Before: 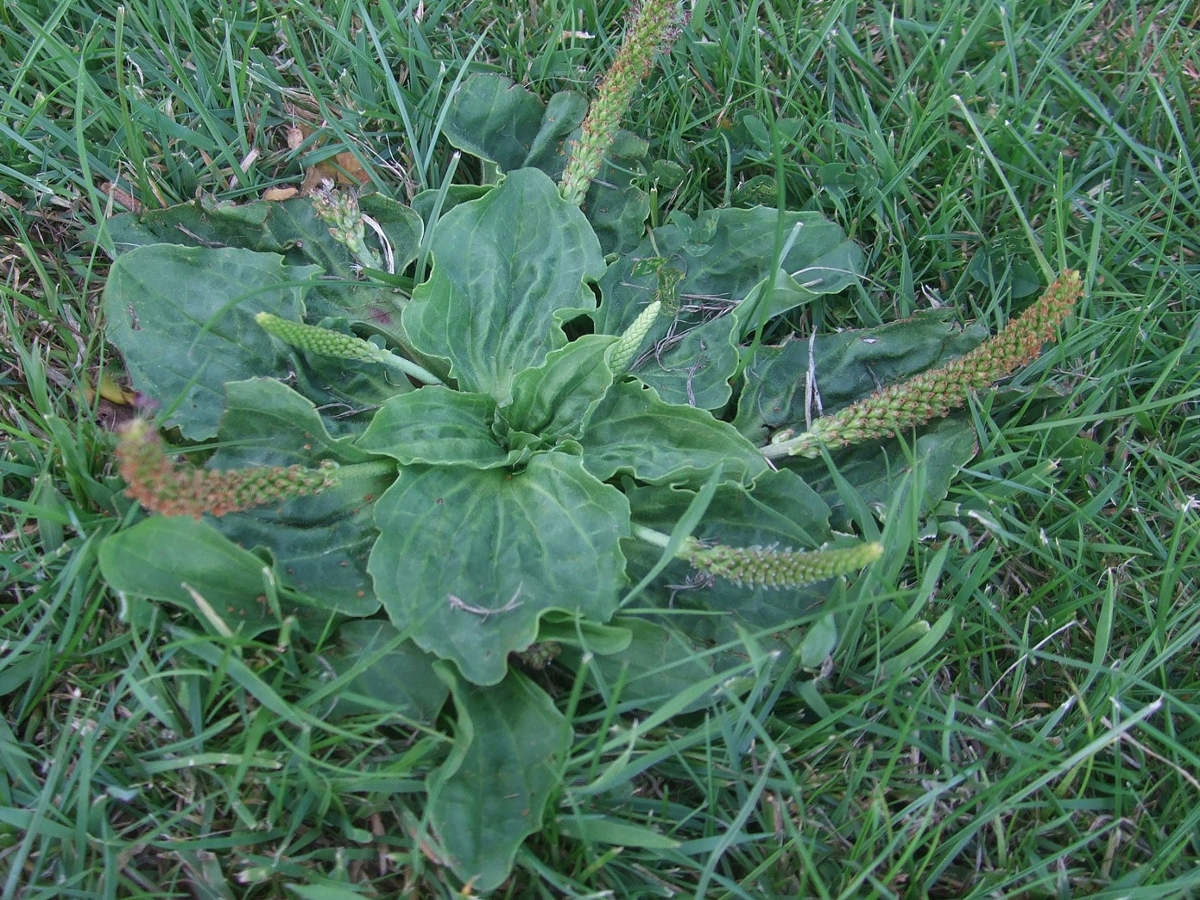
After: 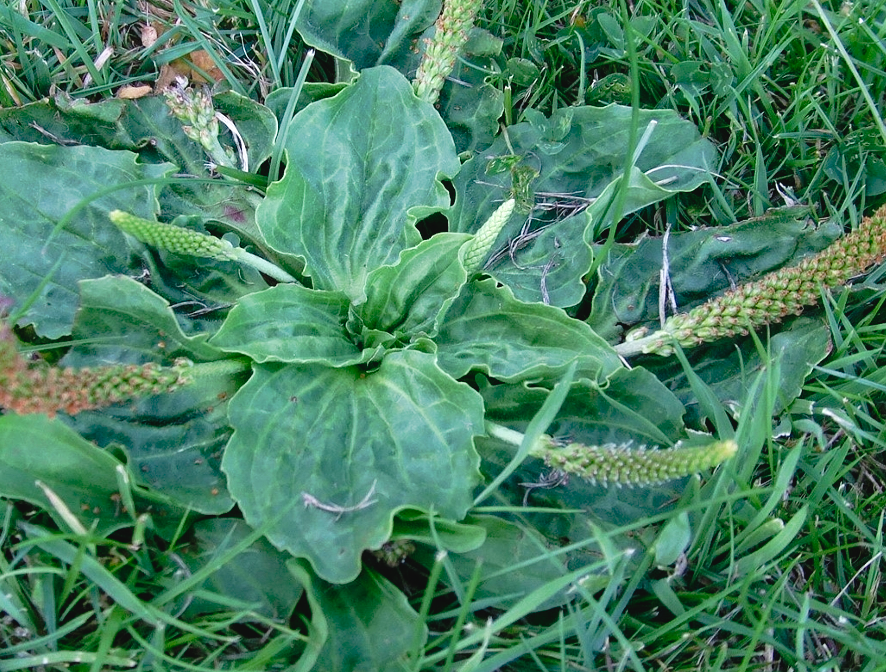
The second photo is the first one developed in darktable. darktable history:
crop and rotate: left 12.221%, top 11.432%, right 13.885%, bottom 13.882%
tone curve: curves: ch0 [(0, 0) (0.003, 0.033) (0.011, 0.033) (0.025, 0.036) (0.044, 0.039) (0.069, 0.04) (0.1, 0.043) (0.136, 0.052) (0.177, 0.085) (0.224, 0.14) (0.277, 0.225) (0.335, 0.333) (0.399, 0.419) (0.468, 0.51) (0.543, 0.603) (0.623, 0.713) (0.709, 0.808) (0.801, 0.901) (0.898, 0.98) (1, 1)], preserve colors none
